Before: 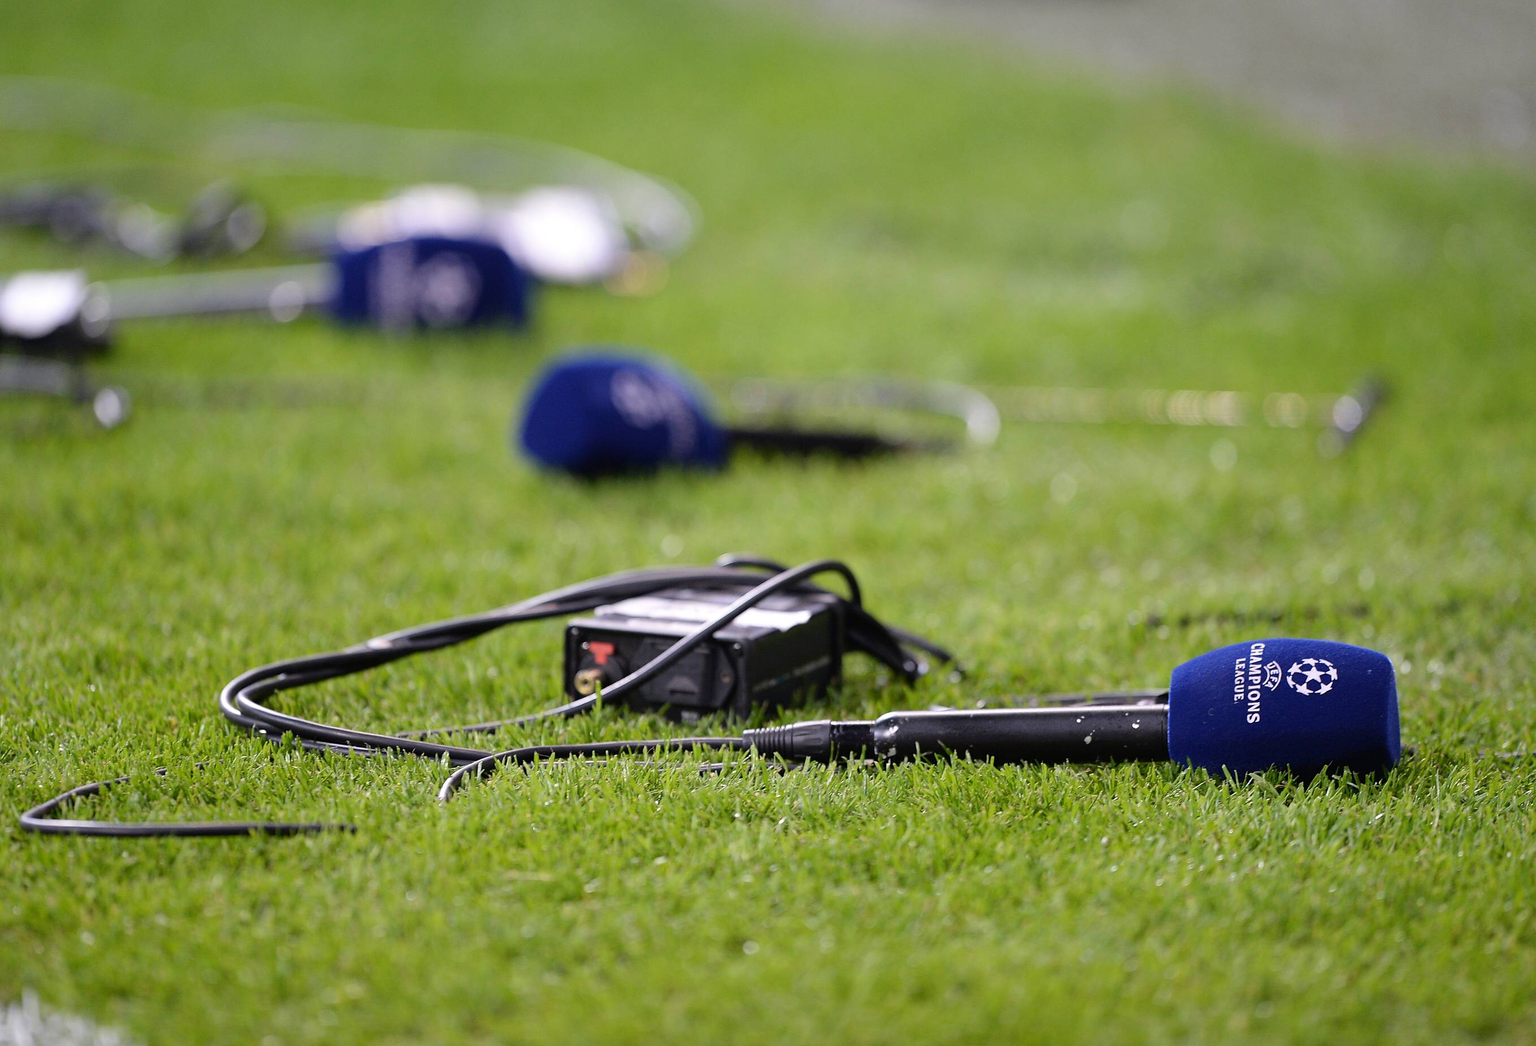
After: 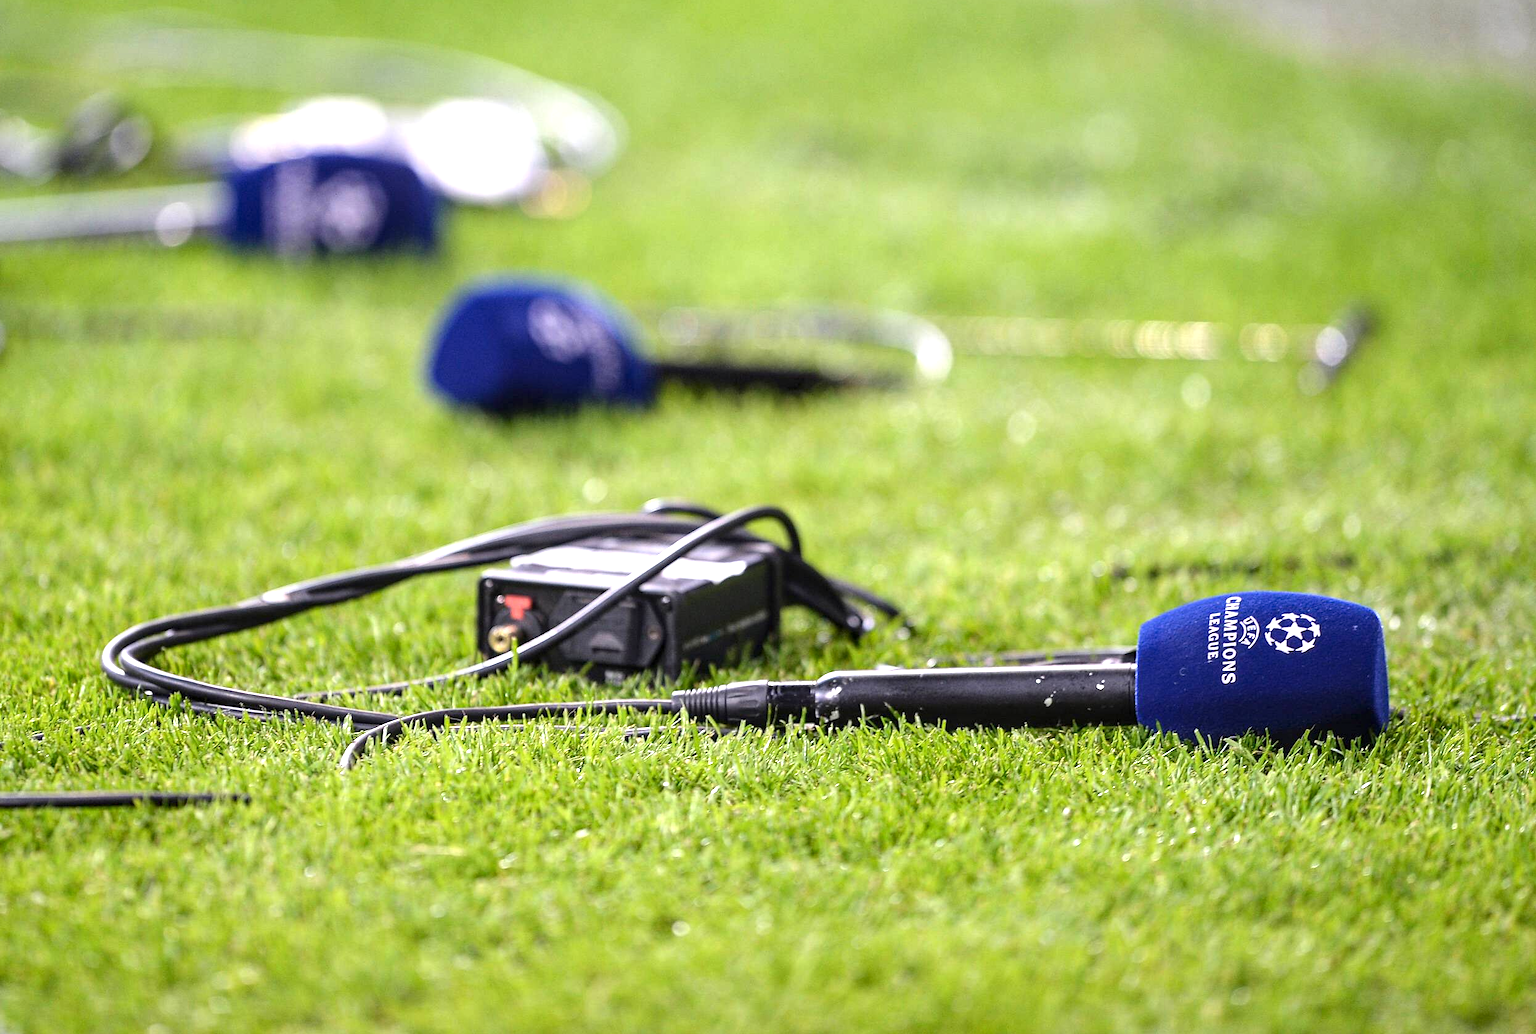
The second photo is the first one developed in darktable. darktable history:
exposure: black level correction 0, exposure 0.9 EV, compensate highlight preservation false
crop and rotate: left 8.262%, top 9.226%
local contrast: detail 130%
